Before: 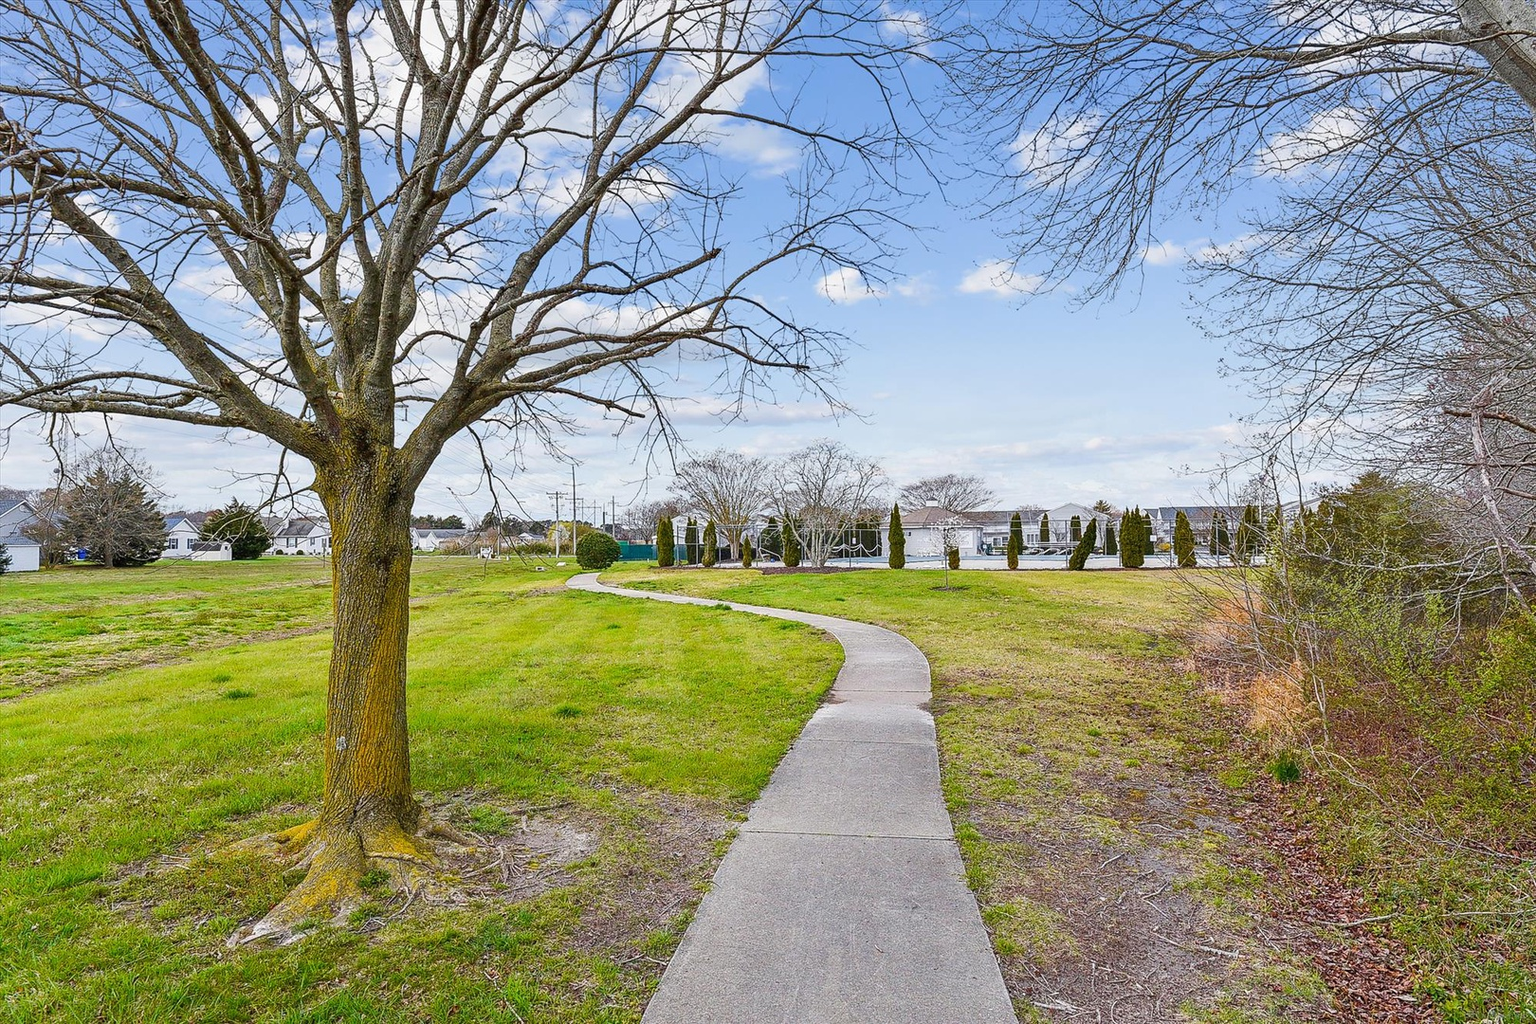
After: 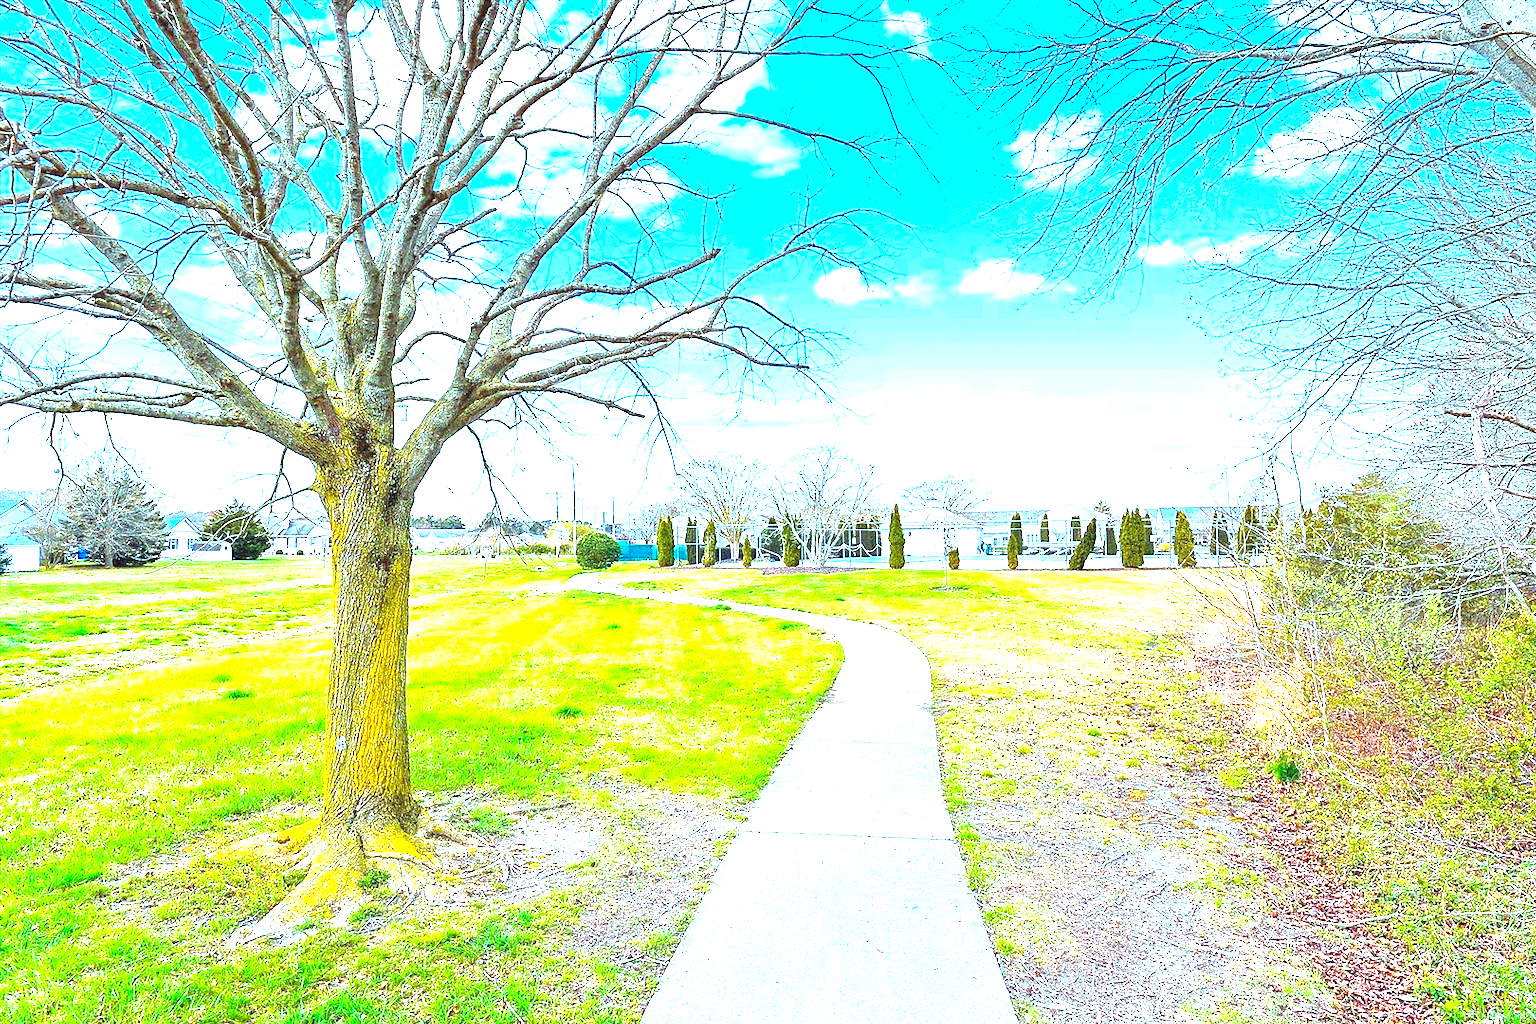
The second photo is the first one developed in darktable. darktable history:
color calibration: output R [1.063, -0.012, -0.003, 0], output G [0, 1.022, 0.021, 0], output B [-0.079, 0.047, 1, 0], illuminant custom, x 0.389, y 0.387, temperature 3838.64 K
color balance rgb: shadows lift › luminance 0.49%, shadows lift › chroma 6.83%, shadows lift › hue 300.29°, power › hue 208.98°, highlights gain › luminance 20.24%, highlights gain › chroma 2.73%, highlights gain › hue 173.85°, perceptual saturation grading › global saturation 18.05%
exposure: black level correction 0, exposure 2.088 EV, compensate exposure bias true, compensate highlight preservation false
